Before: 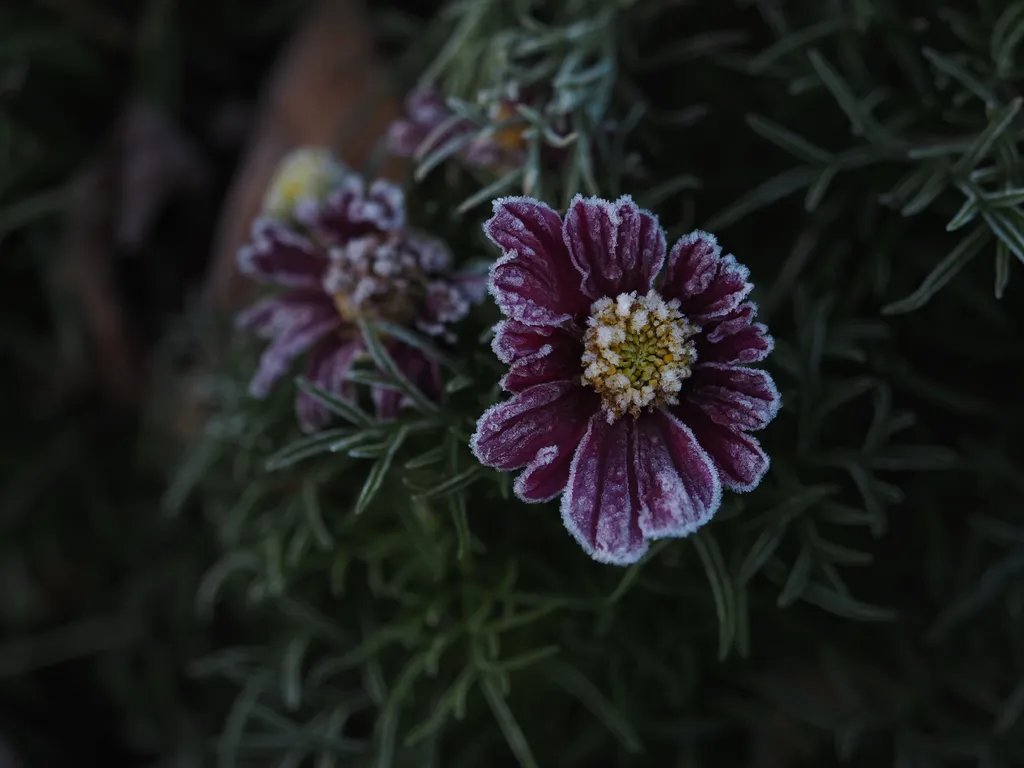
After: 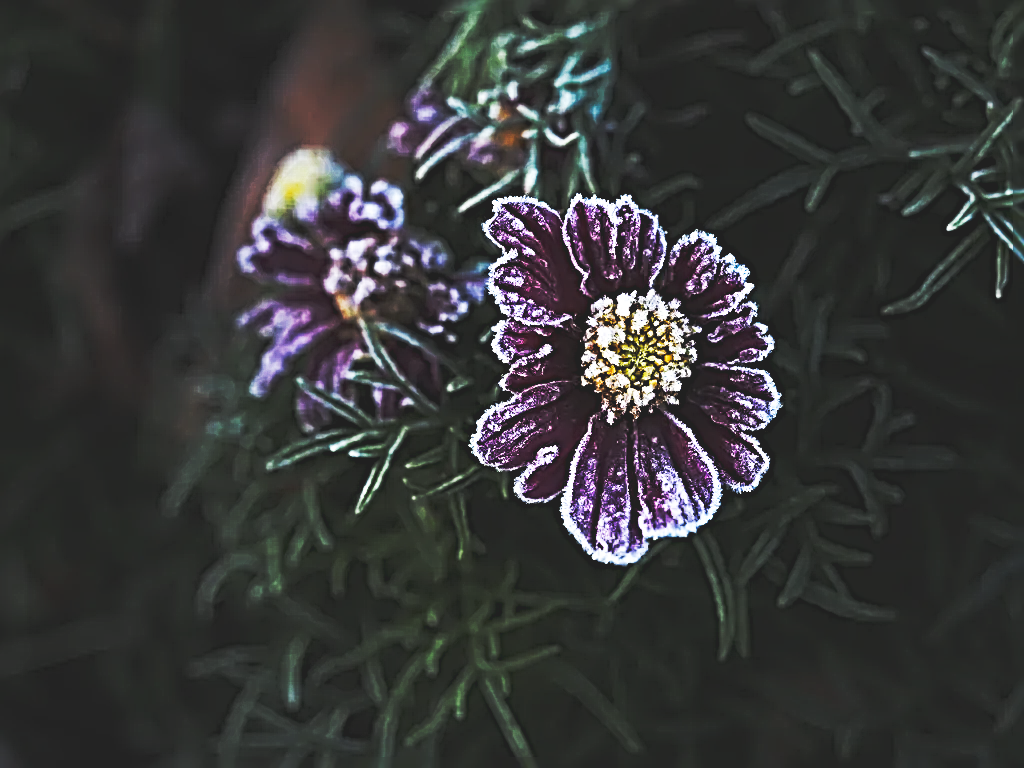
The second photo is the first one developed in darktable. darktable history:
base curve: curves: ch0 [(0, 0.015) (0.085, 0.116) (0.134, 0.298) (0.19, 0.545) (0.296, 0.764) (0.599, 0.982) (1, 1)], preserve colors none
exposure: exposure 0.2 EV, compensate highlight preservation false
sharpen: radius 4.001, amount 2
